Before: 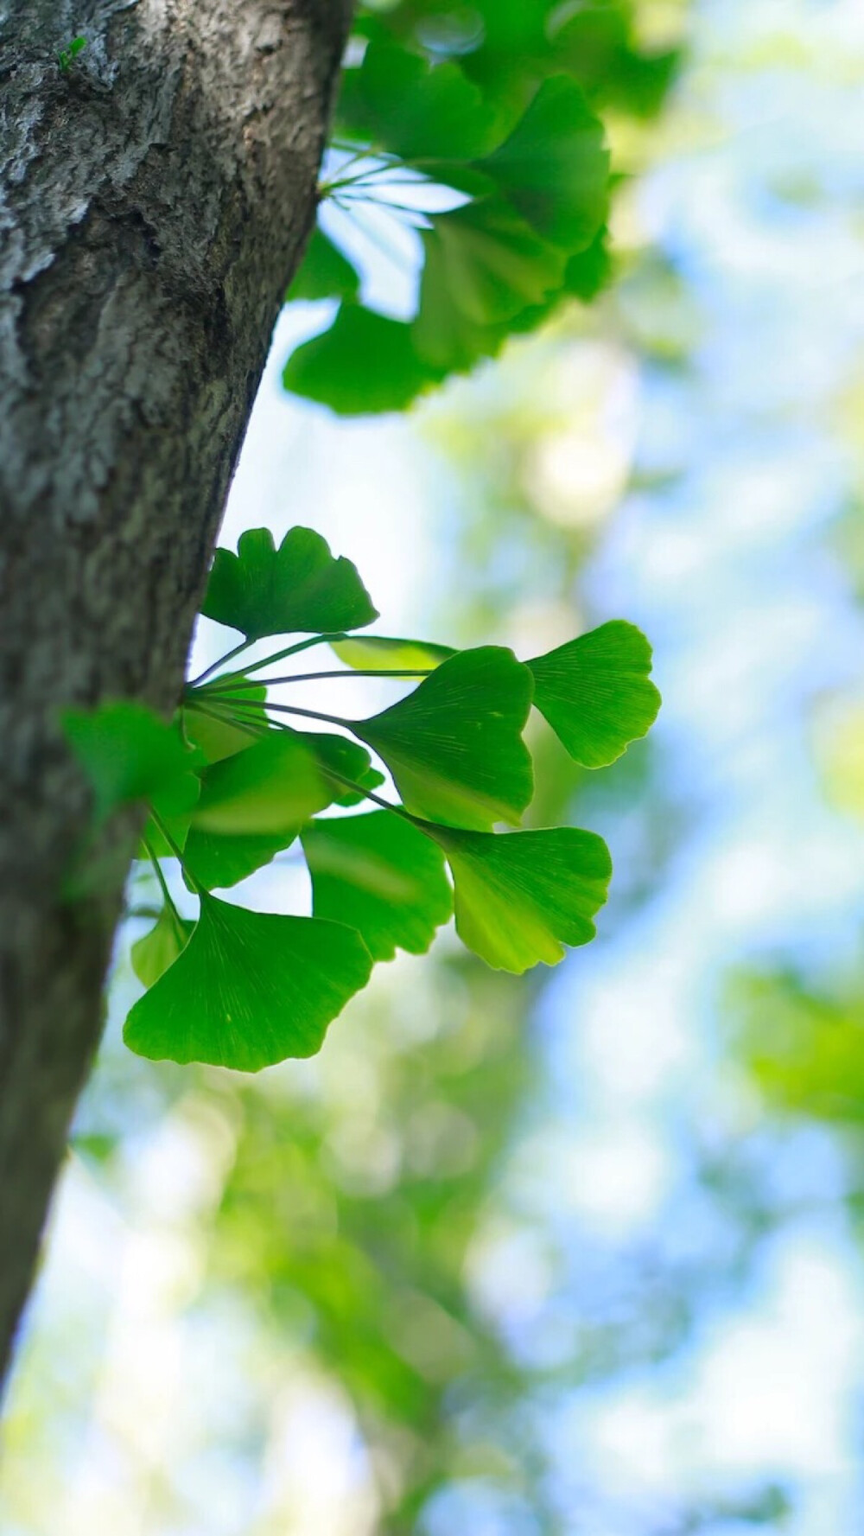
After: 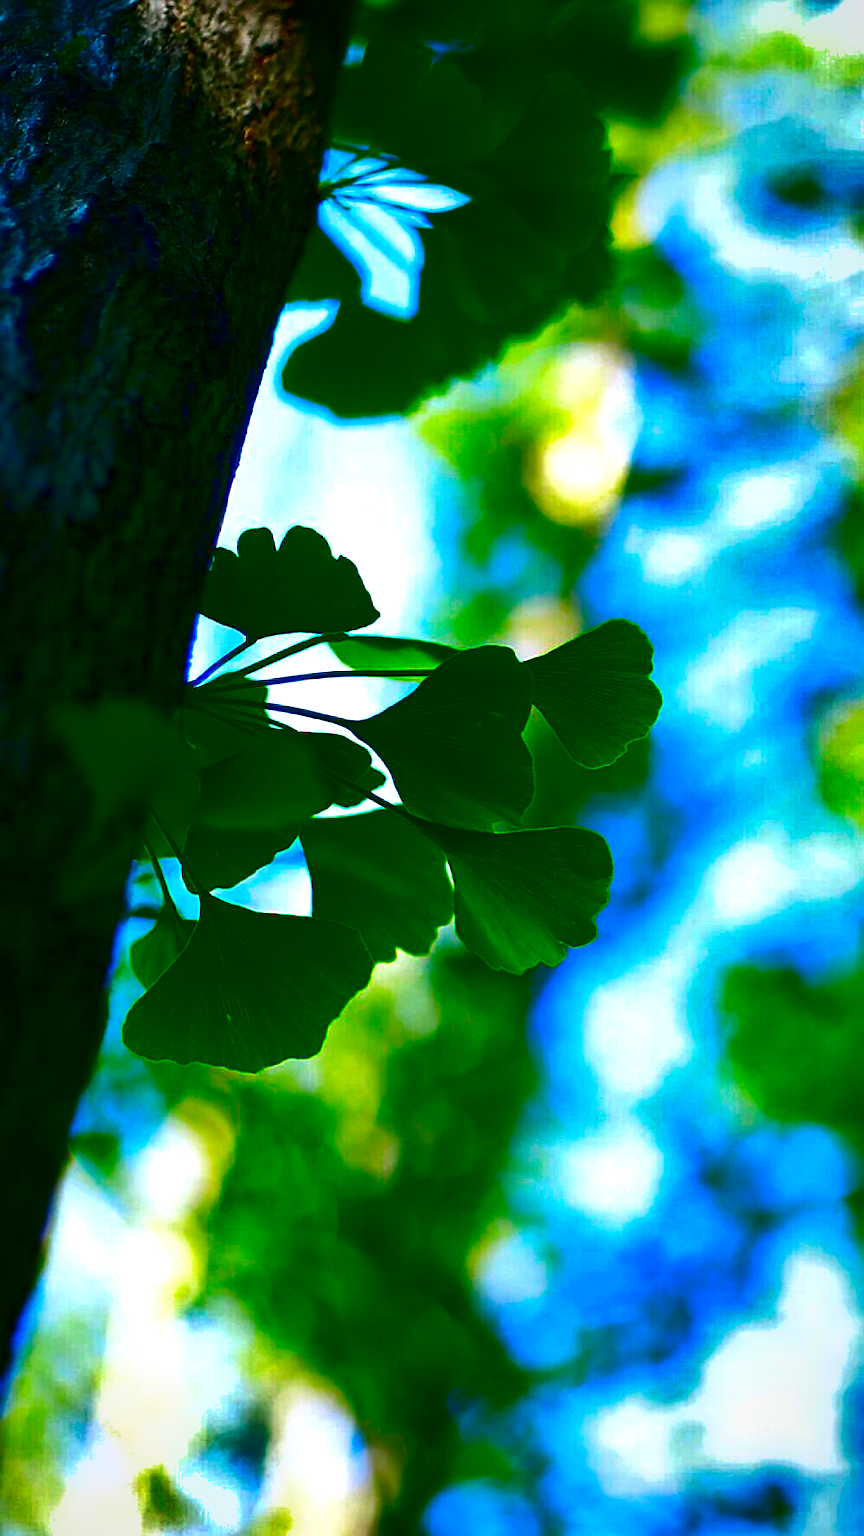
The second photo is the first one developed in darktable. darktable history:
color balance rgb: shadows lift › chroma 2.034%, shadows lift › hue 247.24°, perceptual saturation grading › global saturation 30.737%, global vibrance 50.213%
vignetting: fall-off start 72.72%, fall-off radius 109.15%, center (-0.122, -0.008), width/height ratio 0.735
levels: levels [0, 0.43, 0.859]
shadows and highlights: shadows 24.56, highlights -77.87, soften with gaussian
sharpen: on, module defaults
contrast brightness saturation: brightness -0.992, saturation 1
